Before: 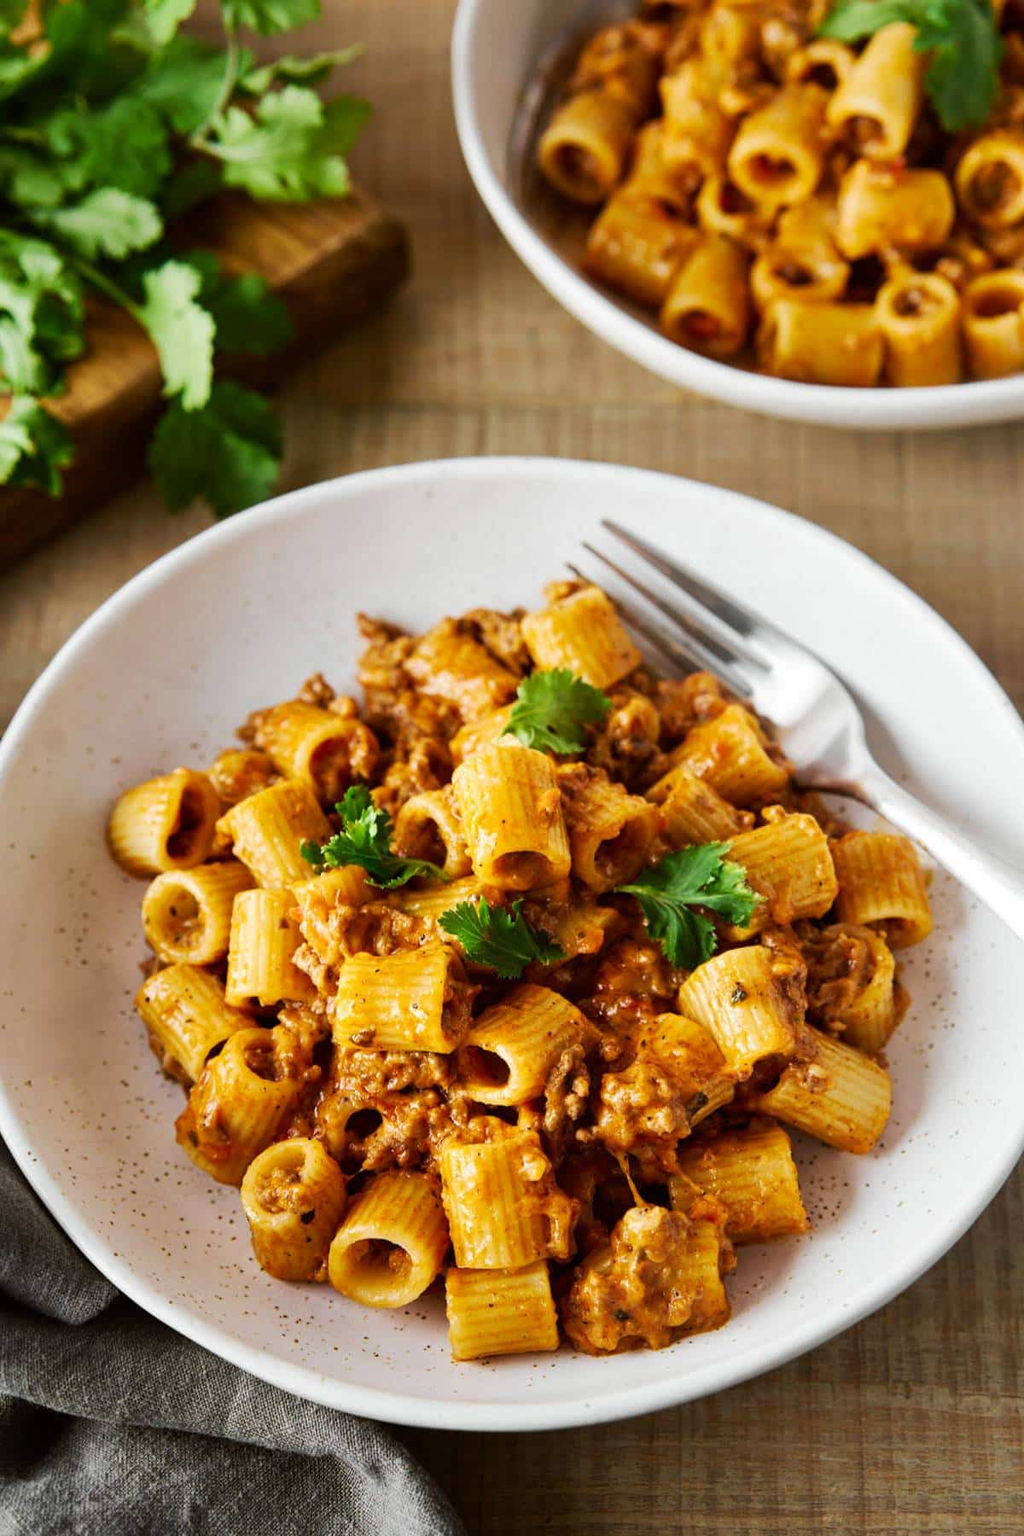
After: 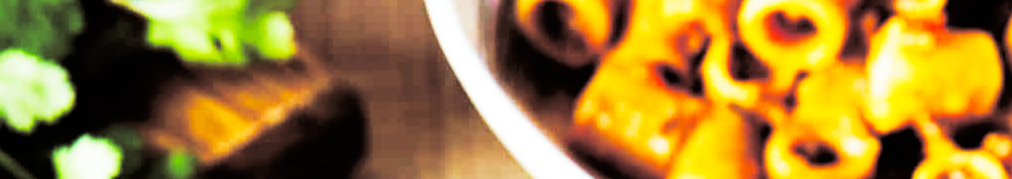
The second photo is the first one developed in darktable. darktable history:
white balance: red 0.967, blue 1.119, emerald 0.756
split-toning: shadows › saturation 0.2
base curve: curves: ch0 [(0, 0) (0.007, 0.004) (0.027, 0.03) (0.046, 0.07) (0.207, 0.54) (0.442, 0.872) (0.673, 0.972) (1, 1)], preserve colors none
crop and rotate: left 9.644%, top 9.491%, right 6.021%, bottom 80.509%
tone curve: curves: ch0 [(0, 0) (0.118, 0.034) (0.182, 0.124) (0.265, 0.214) (0.504, 0.508) (0.783, 0.825) (1, 1)], color space Lab, linked channels, preserve colors none
